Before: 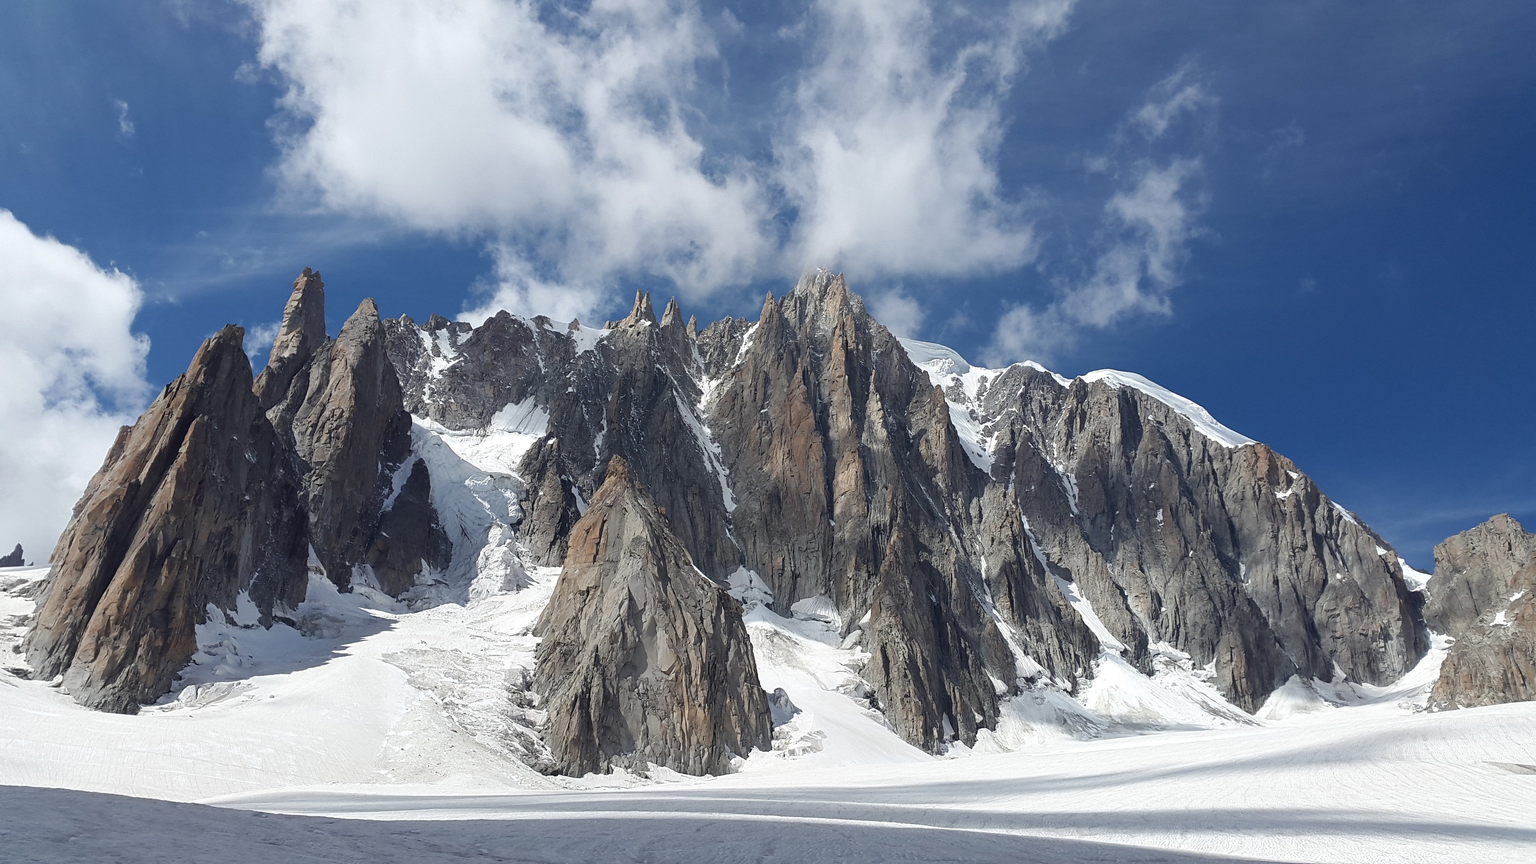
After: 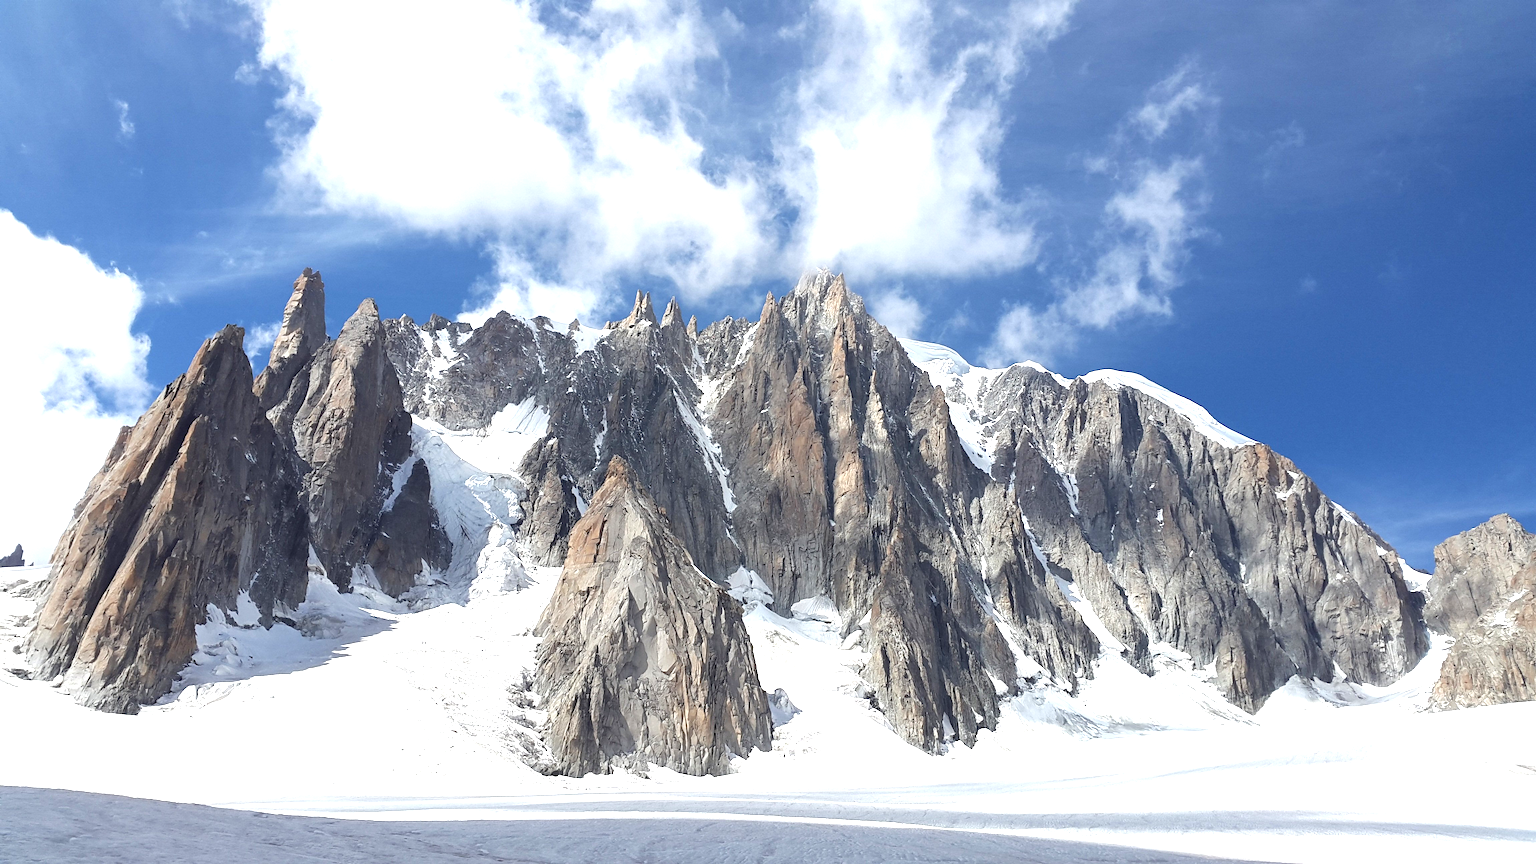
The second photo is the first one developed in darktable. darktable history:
exposure: exposure 1 EV, compensate highlight preservation false
base curve: curves: ch0 [(0, 0) (0.283, 0.295) (1, 1)]
